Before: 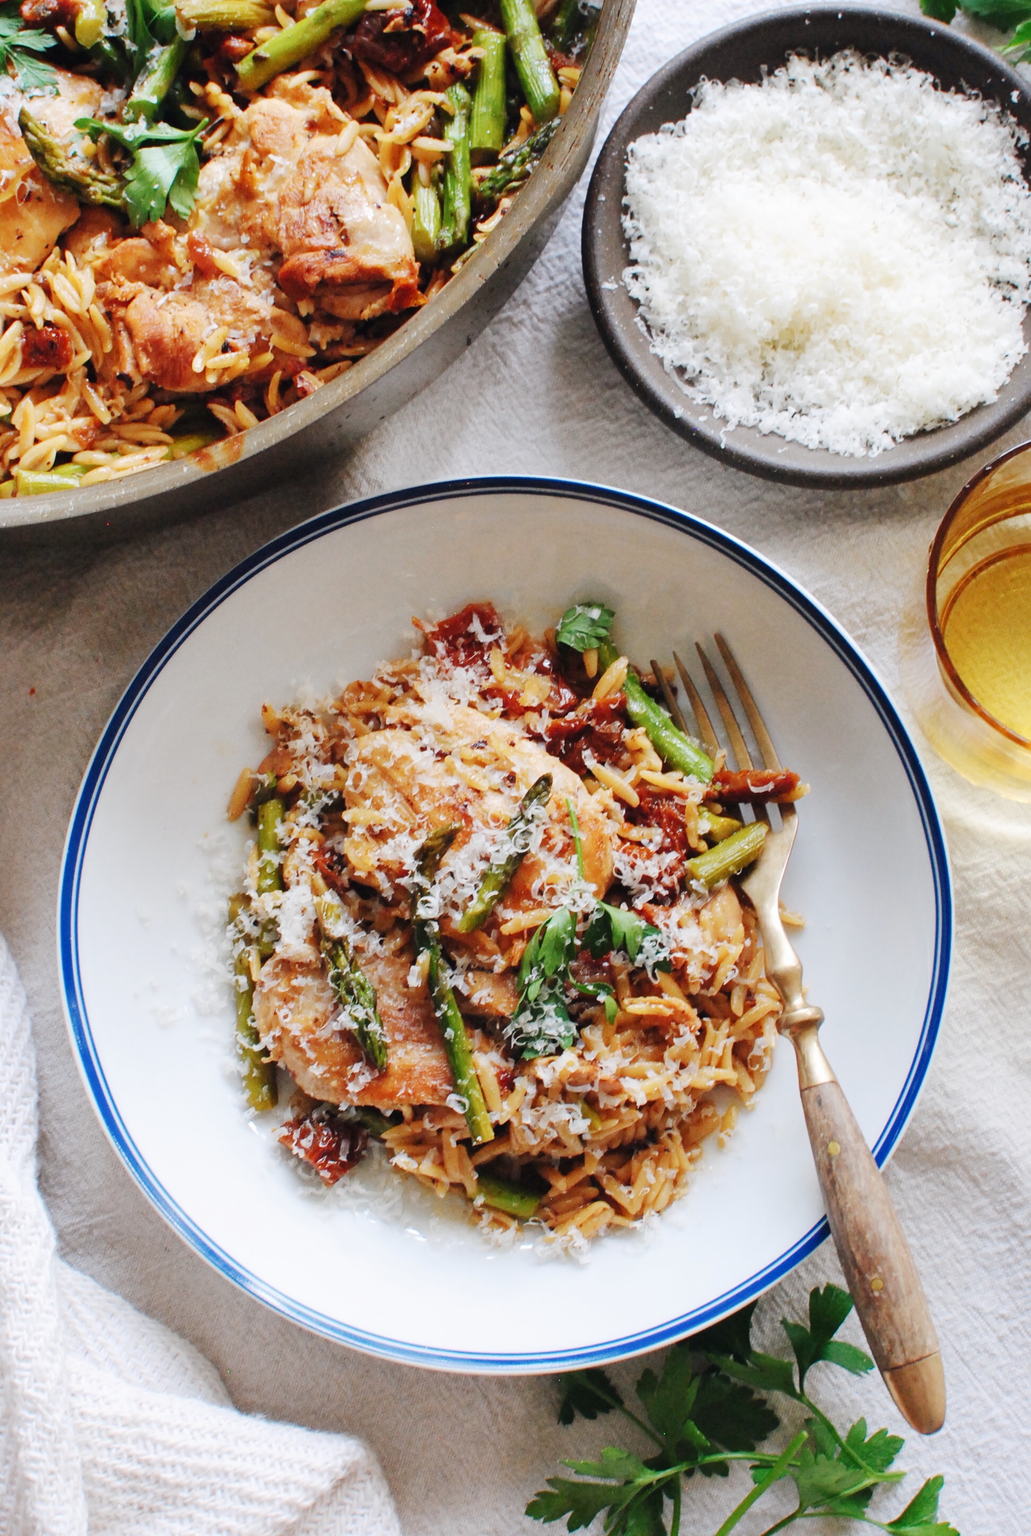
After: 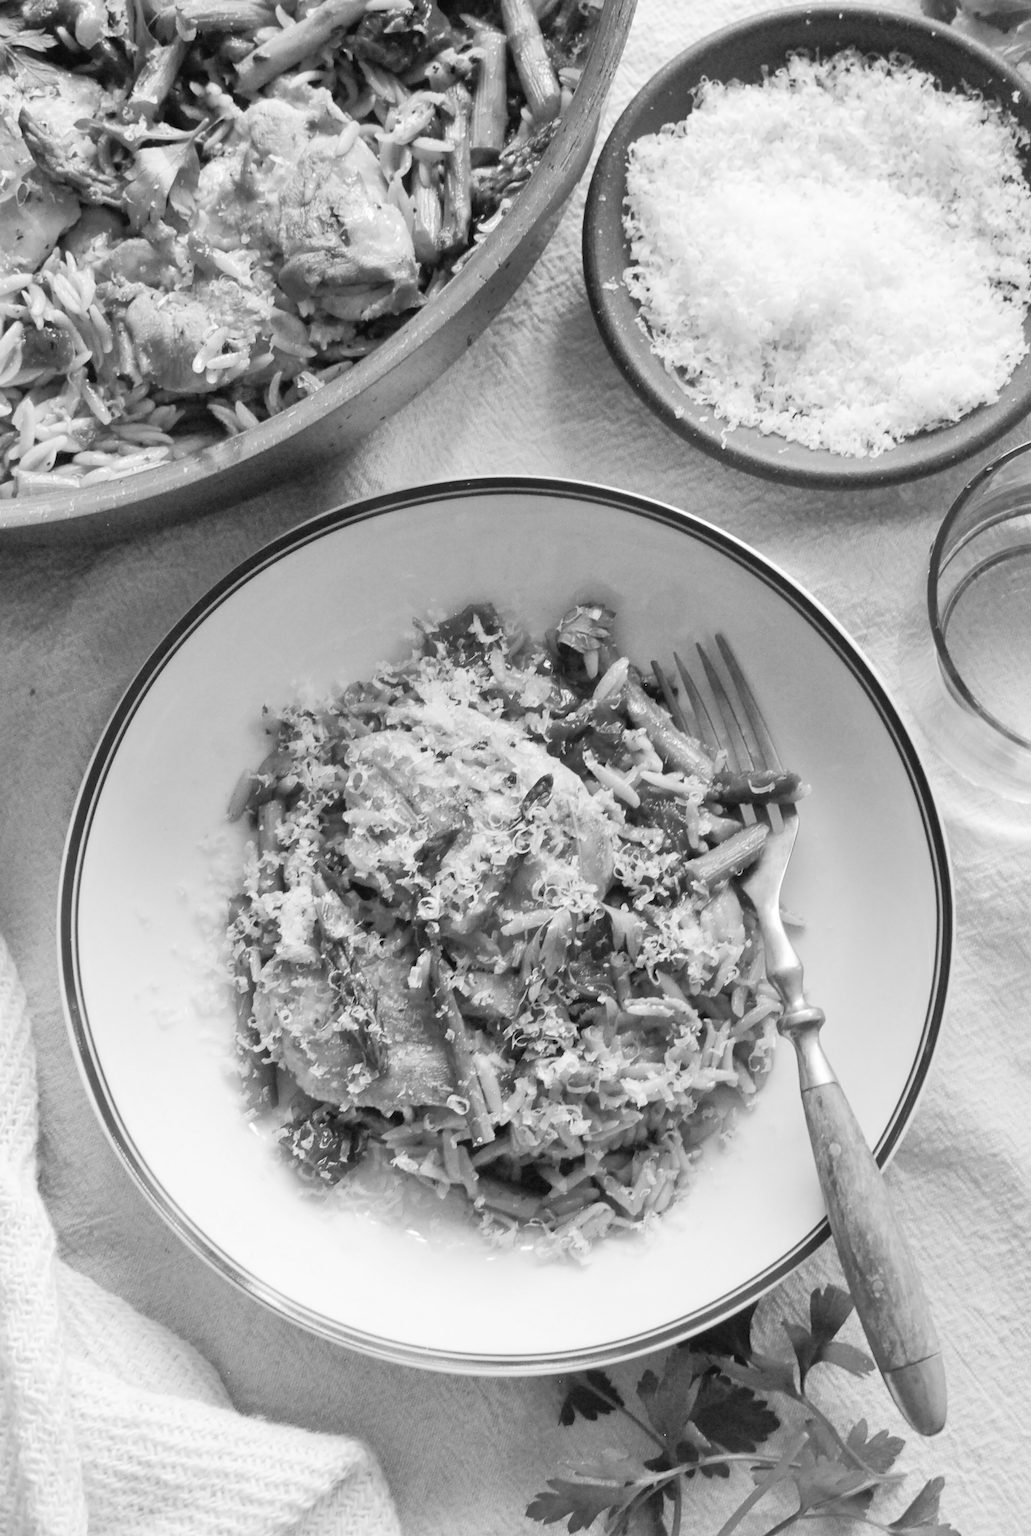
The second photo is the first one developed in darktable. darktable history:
color zones: curves: ch1 [(0, -0.014) (0.143, -0.013) (0.286, -0.013) (0.429, -0.016) (0.571, -0.019) (0.714, -0.015) (0.857, 0.002) (1, -0.014)]
tone equalizer: -7 EV 0.163 EV, -6 EV 0.614 EV, -5 EV 1.11 EV, -4 EV 1.36 EV, -3 EV 1.15 EV, -2 EV 0.6 EV, -1 EV 0.157 EV
crop: bottom 0.055%
